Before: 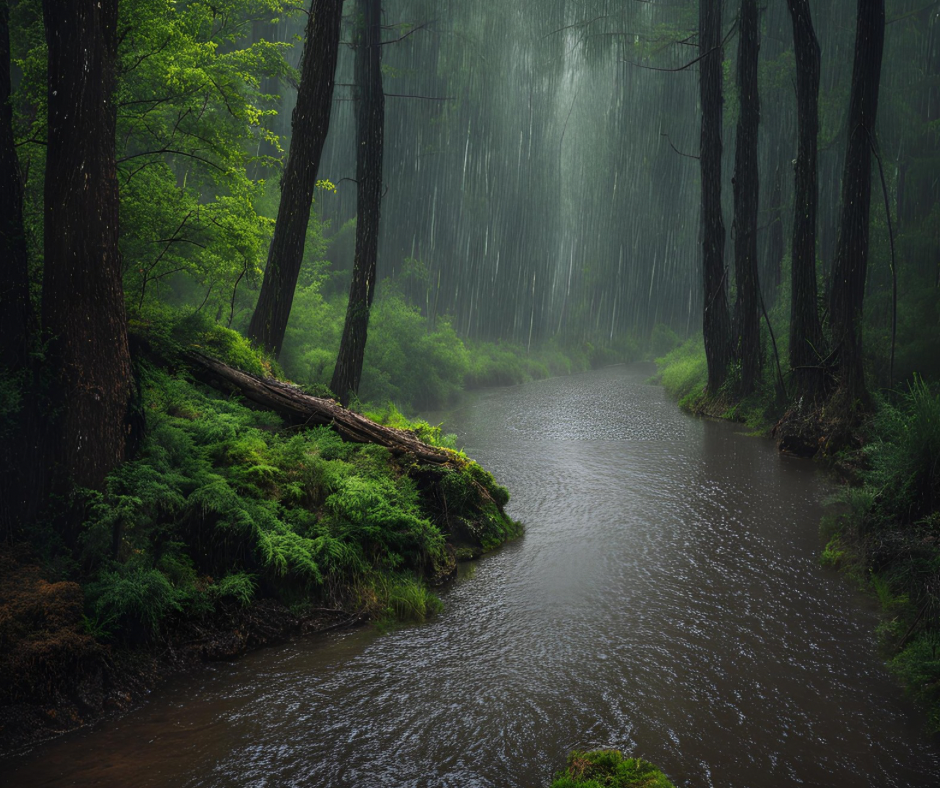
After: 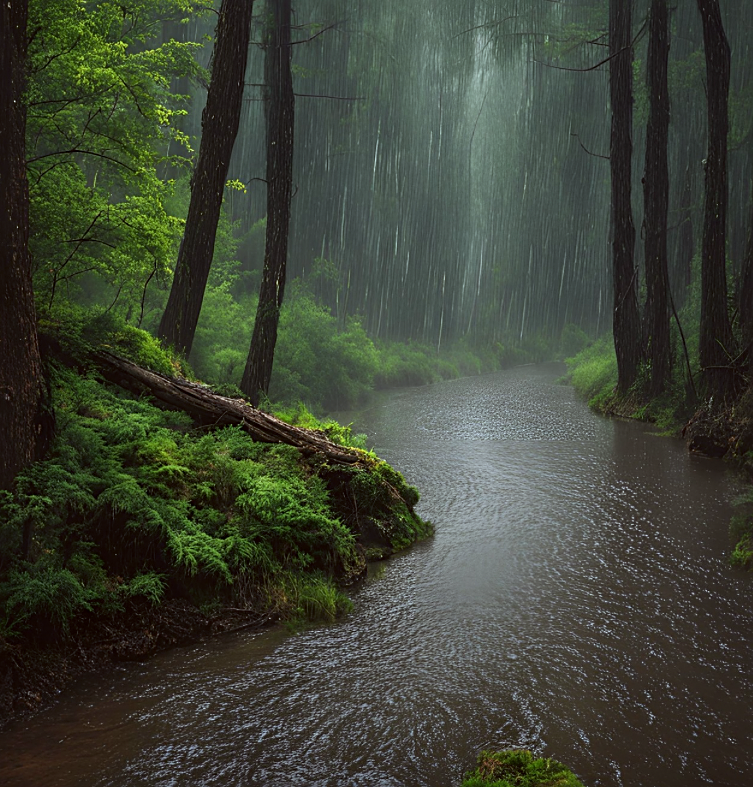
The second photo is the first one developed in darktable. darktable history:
color correction: highlights a* -4.98, highlights b* -3.76, shadows a* 3.83, shadows b* 4.08
sharpen: on, module defaults
crop and rotate: left 9.597%, right 10.195%
